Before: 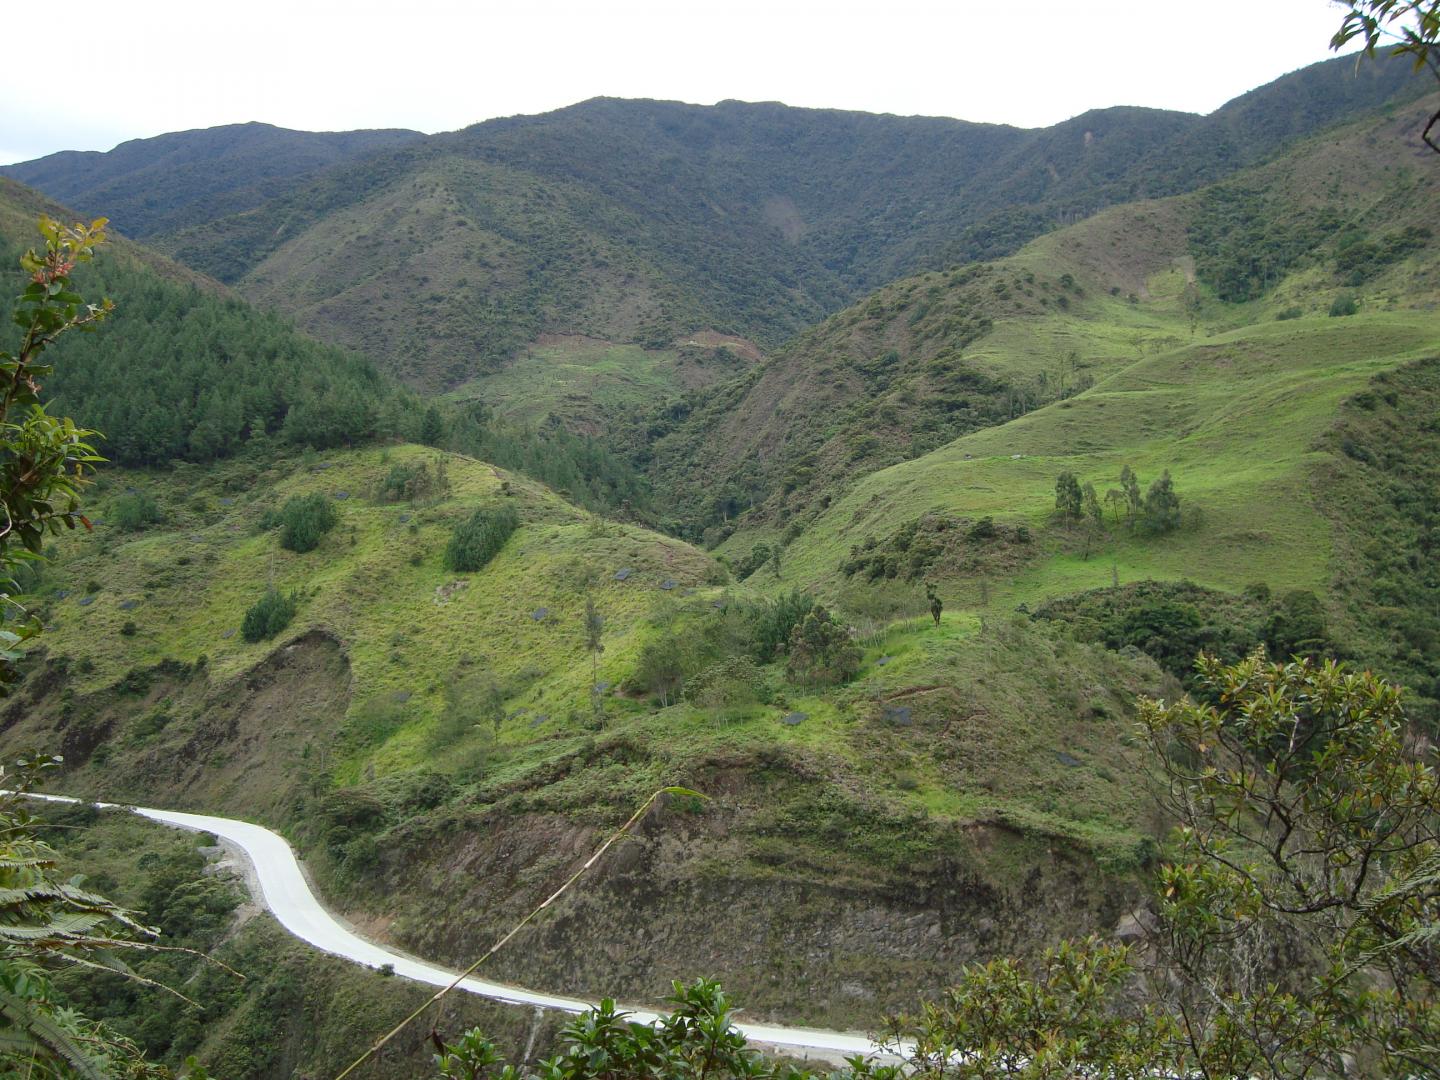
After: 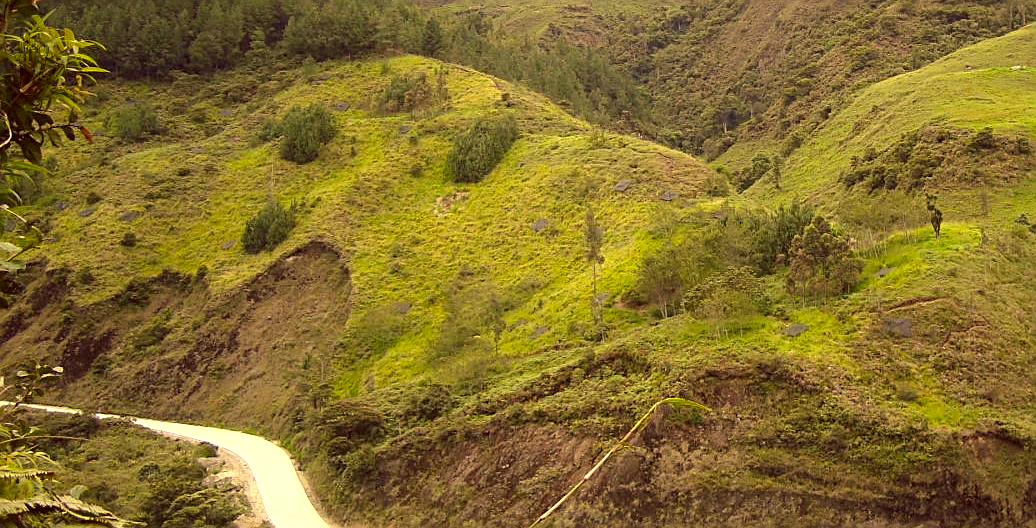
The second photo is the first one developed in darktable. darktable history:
color correction: highlights a* 10.15, highlights b* 38.94, shadows a* 14.43, shadows b* 3.61
sharpen: on, module defaults
crop: top 36.061%, right 28.035%, bottom 15.001%
tone equalizer: -8 EV -0.779 EV, -7 EV -0.685 EV, -6 EV -0.611 EV, -5 EV -0.374 EV, -3 EV 0.367 EV, -2 EV 0.6 EV, -1 EV 0.687 EV, +0 EV 0.753 EV, mask exposure compensation -0.504 EV
